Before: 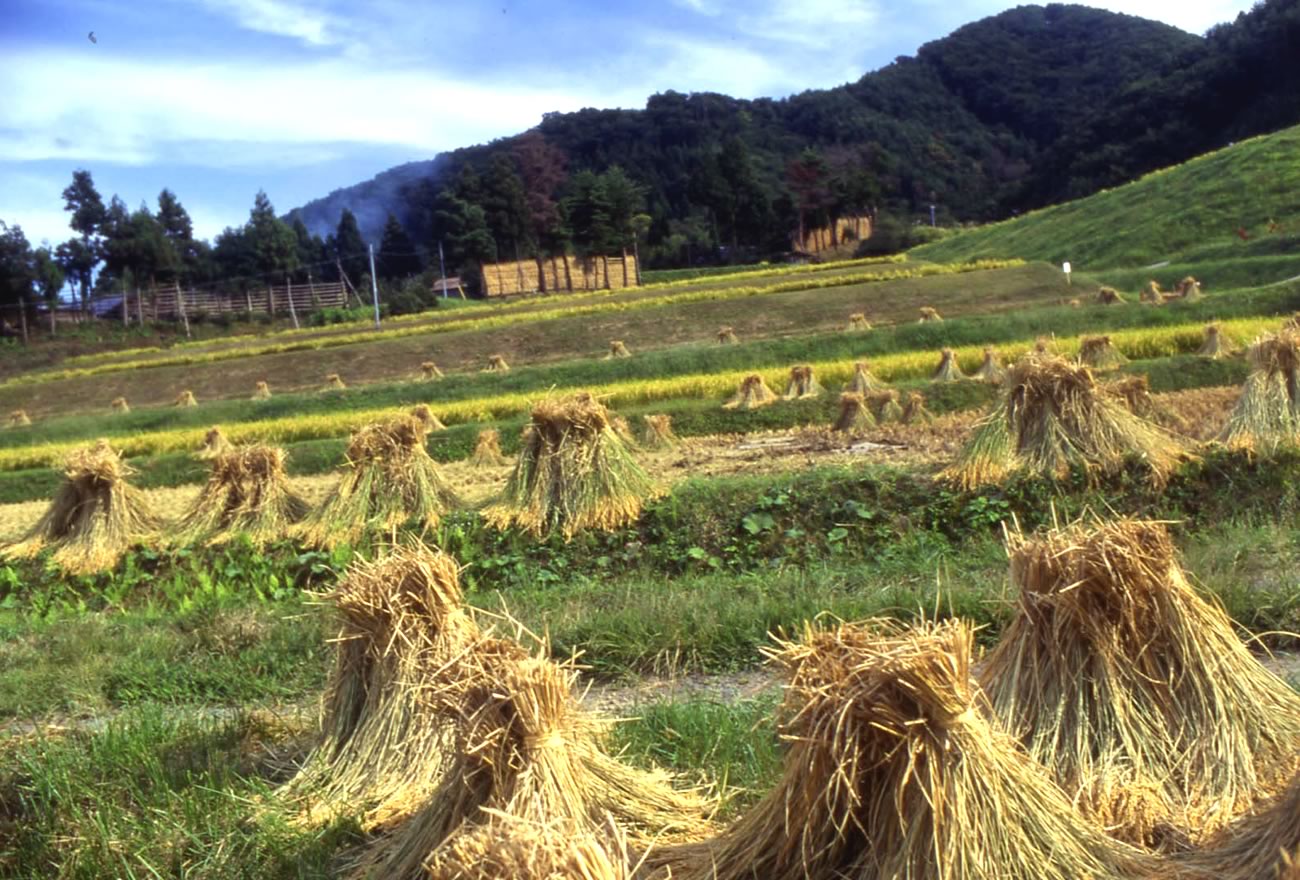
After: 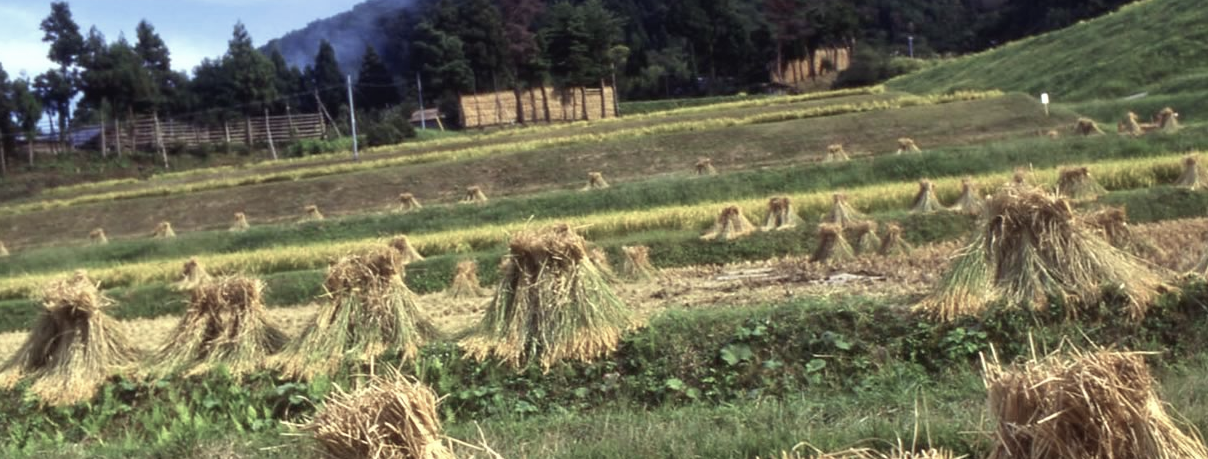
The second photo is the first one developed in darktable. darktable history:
crop: left 1.744%, top 19.225%, right 5.069%, bottom 28.357%
color balance: input saturation 100.43%, contrast fulcrum 14.22%, output saturation 70.41%
